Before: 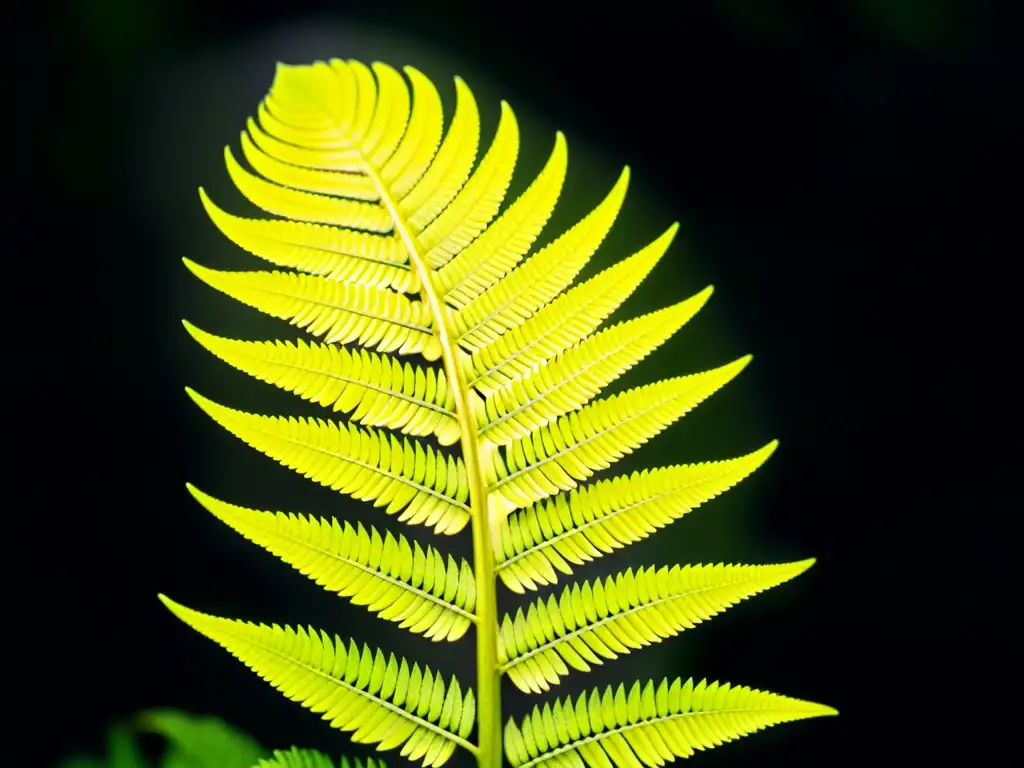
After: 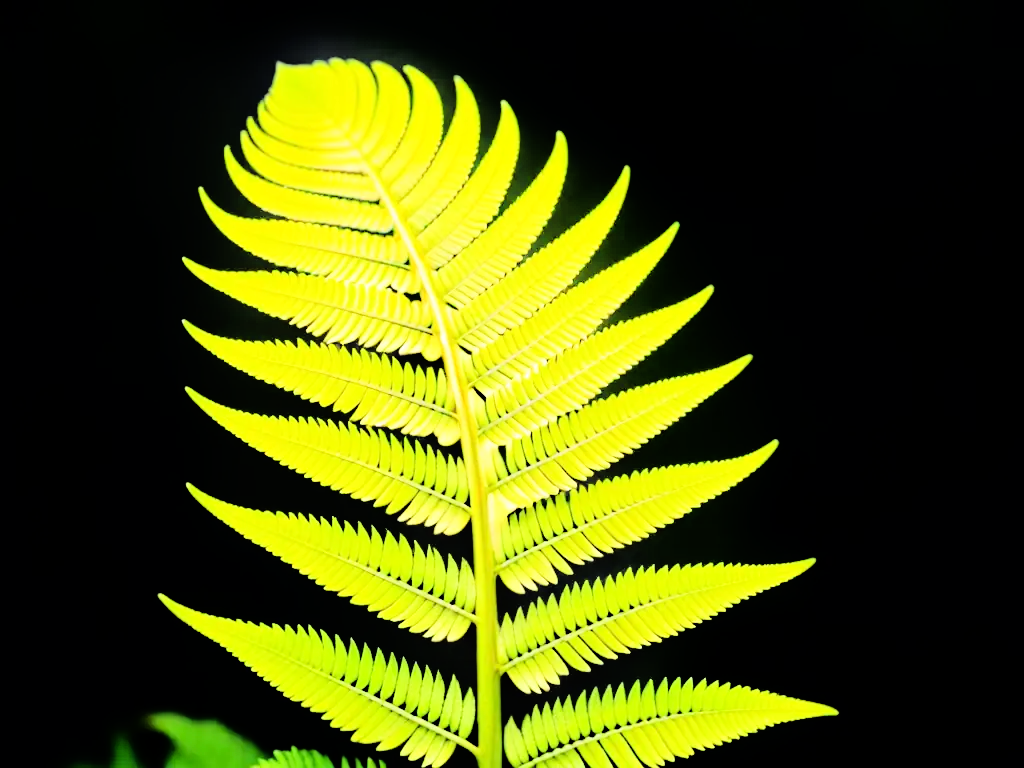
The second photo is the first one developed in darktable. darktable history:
base curve: curves: ch0 [(0, 0) (0.036, 0.01) (0.123, 0.254) (0.258, 0.504) (0.507, 0.748) (1, 1)]
